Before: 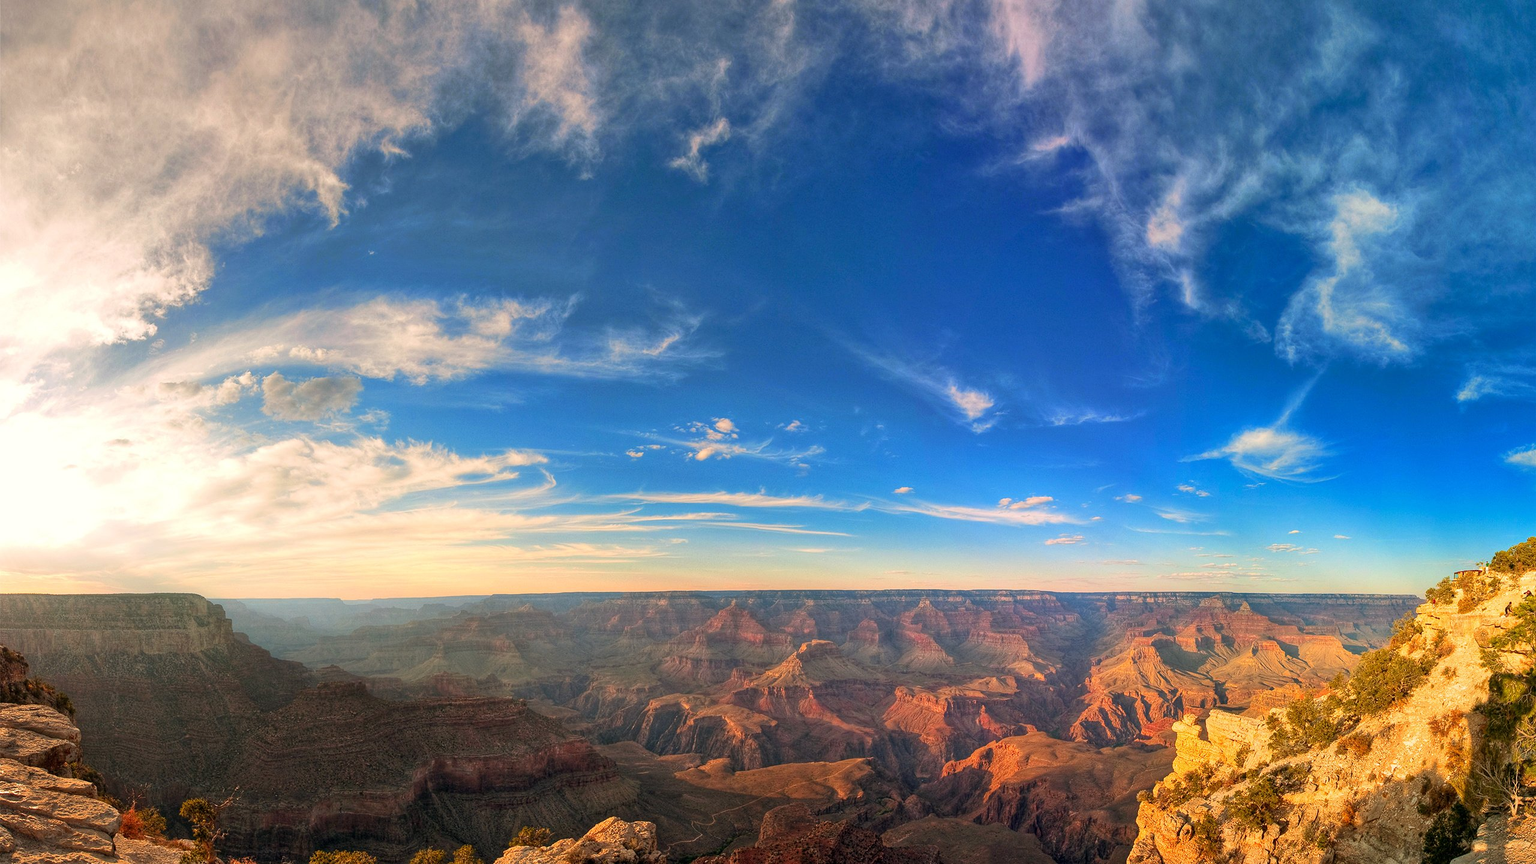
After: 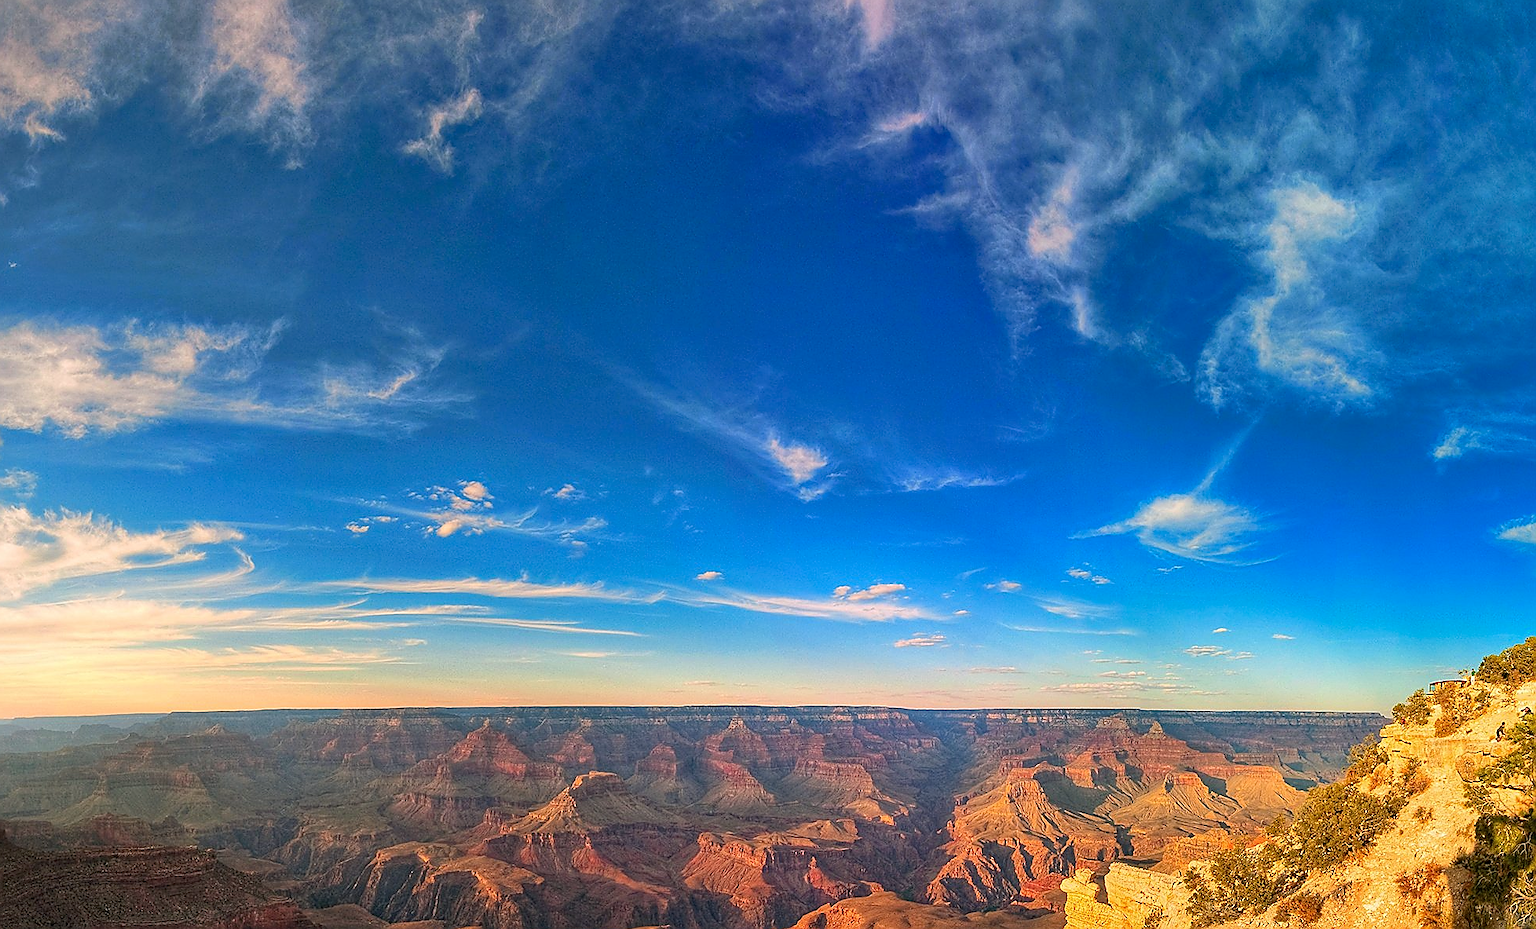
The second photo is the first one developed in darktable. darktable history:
sharpen: radius 1.381, amount 1.255, threshold 0.736
crop: left 23.57%, top 5.883%, bottom 11.842%
haze removal: compatibility mode true, adaptive false
